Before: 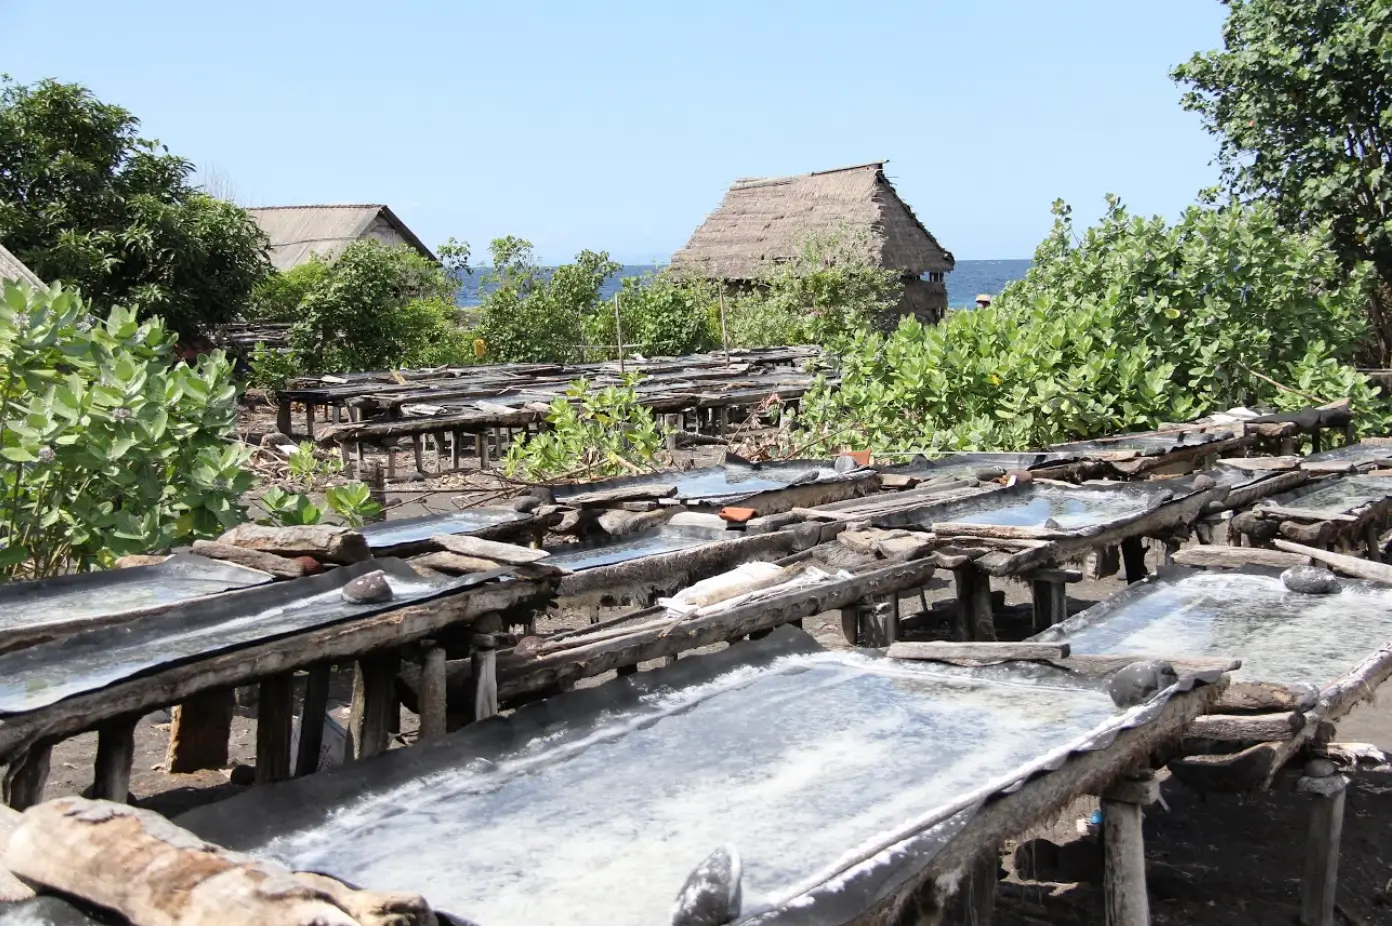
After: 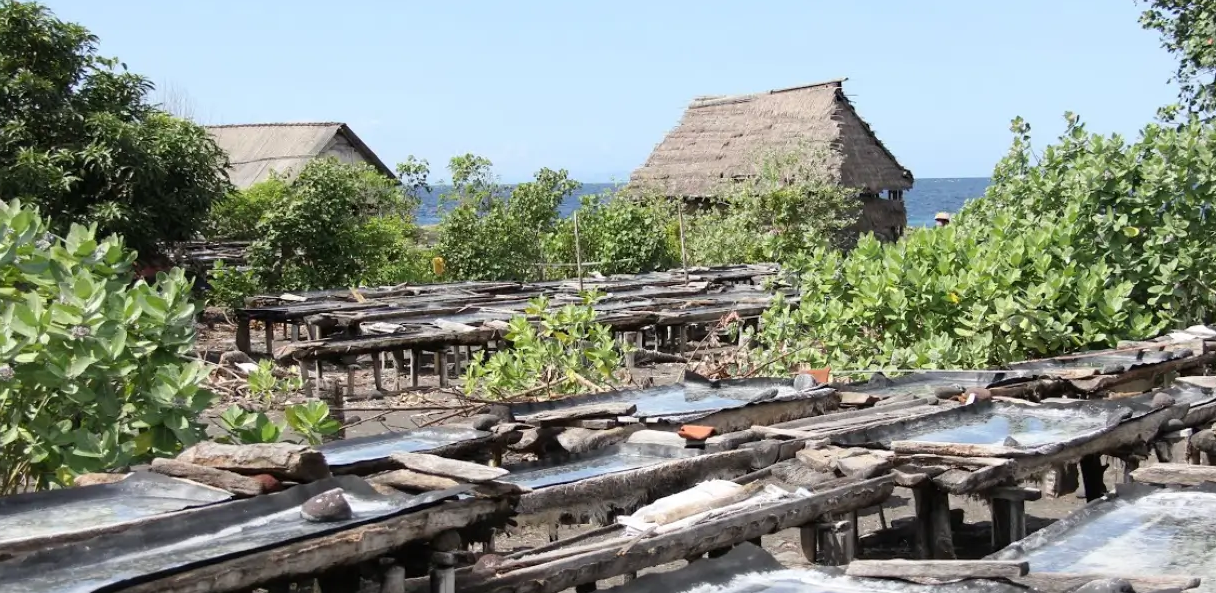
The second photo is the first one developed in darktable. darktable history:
crop: left 2.976%, top 8.92%, right 9.645%, bottom 26.953%
